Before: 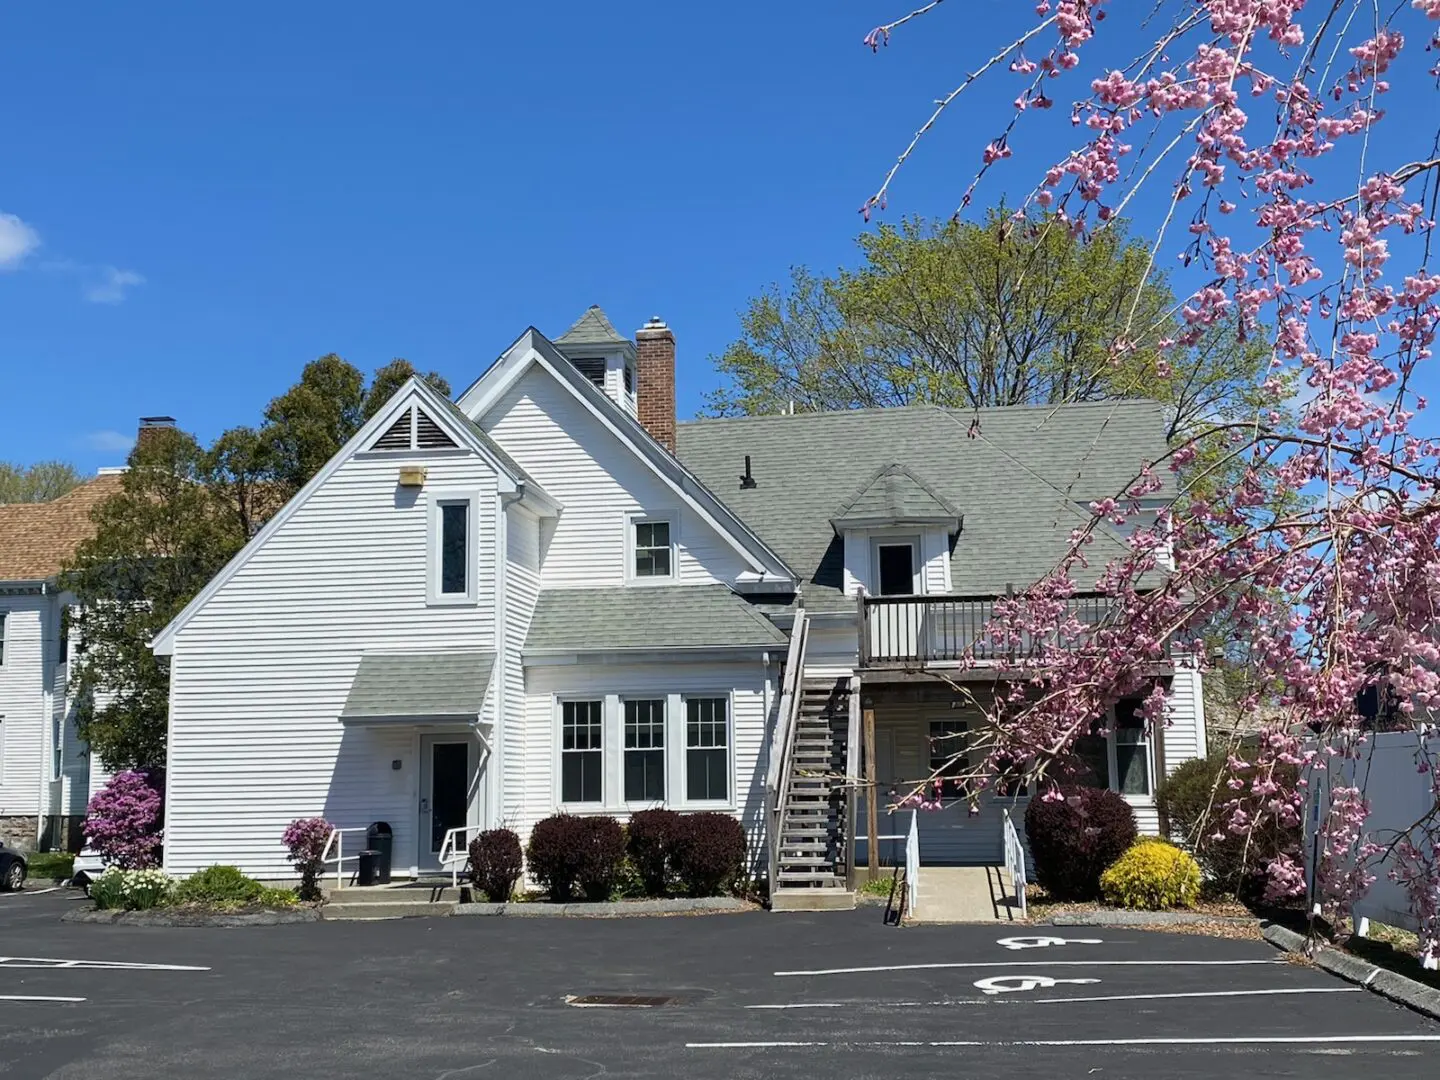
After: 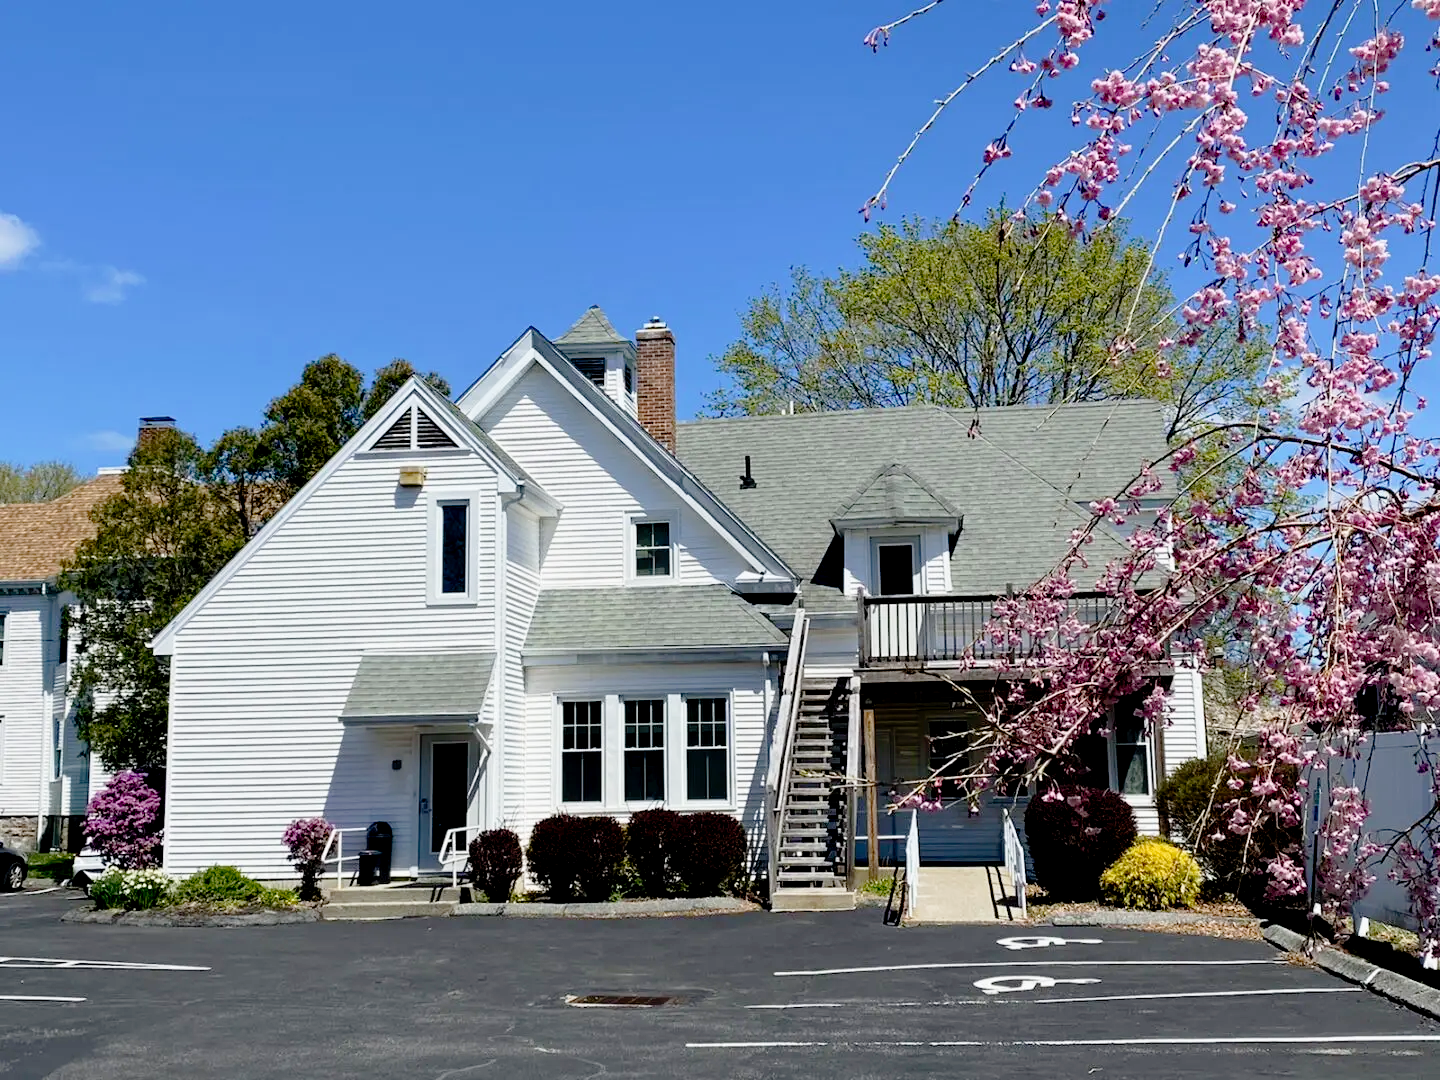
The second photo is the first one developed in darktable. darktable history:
tone curve: curves: ch0 [(0, 0) (0.003, 0.003) (0.011, 0.006) (0.025, 0.015) (0.044, 0.025) (0.069, 0.034) (0.1, 0.052) (0.136, 0.092) (0.177, 0.157) (0.224, 0.228) (0.277, 0.305) (0.335, 0.392) (0.399, 0.466) (0.468, 0.543) (0.543, 0.612) (0.623, 0.692) (0.709, 0.78) (0.801, 0.865) (0.898, 0.935) (1, 1)], preserve colors none
exposure: black level correction 0.016, exposure -0.009 EV, compensate highlight preservation false
